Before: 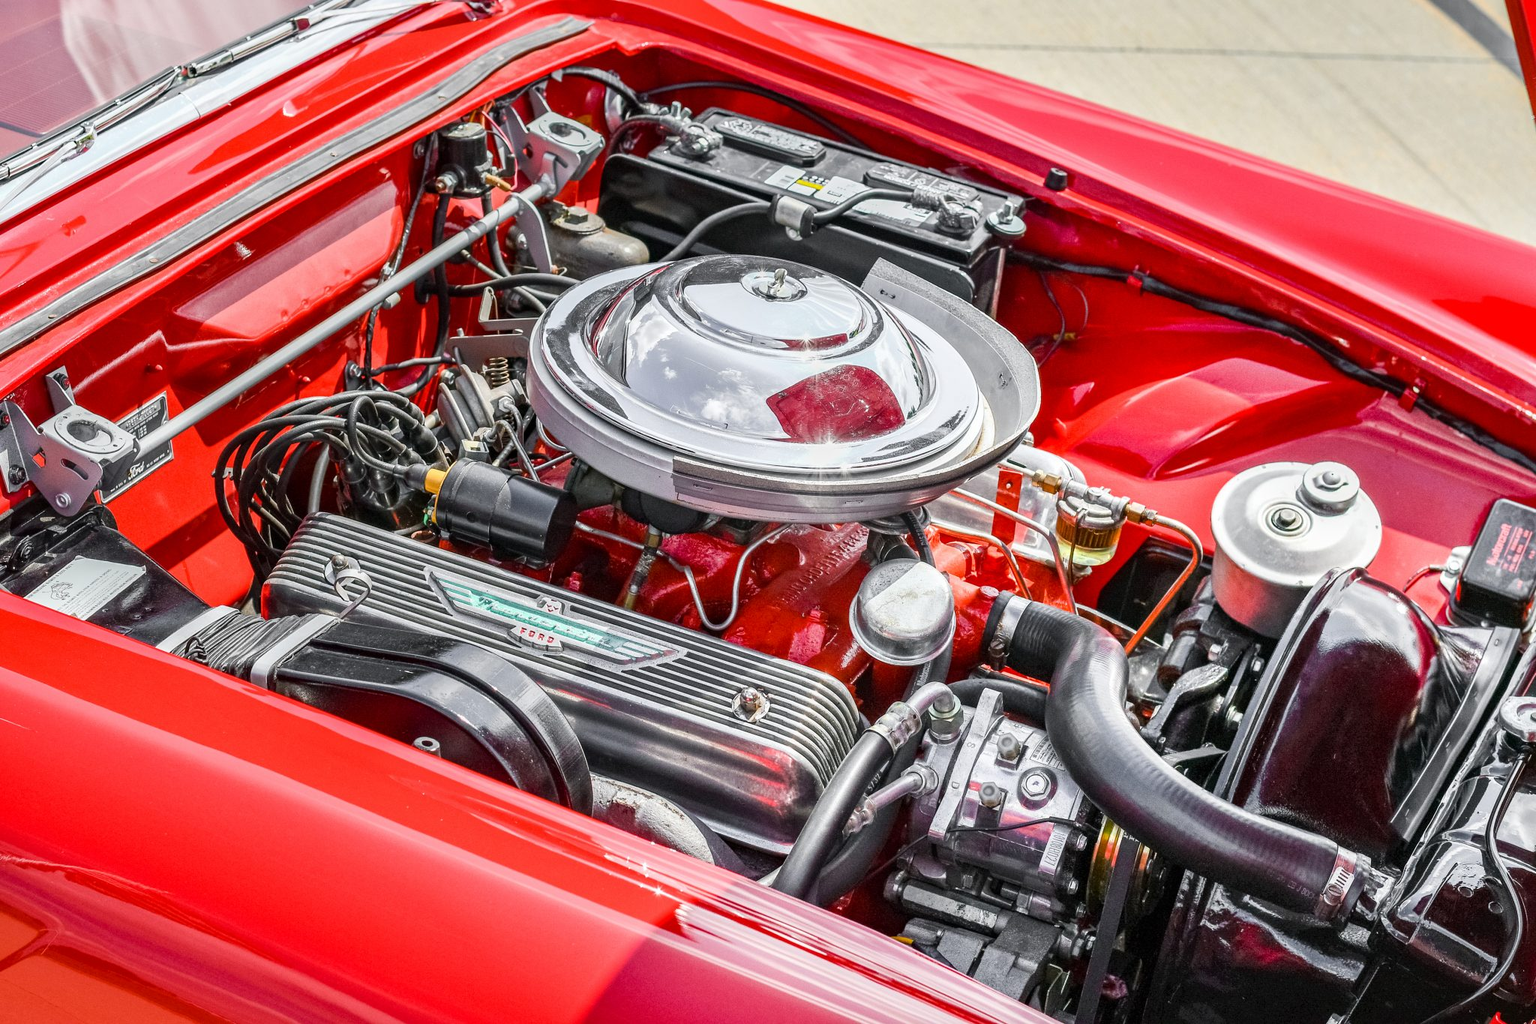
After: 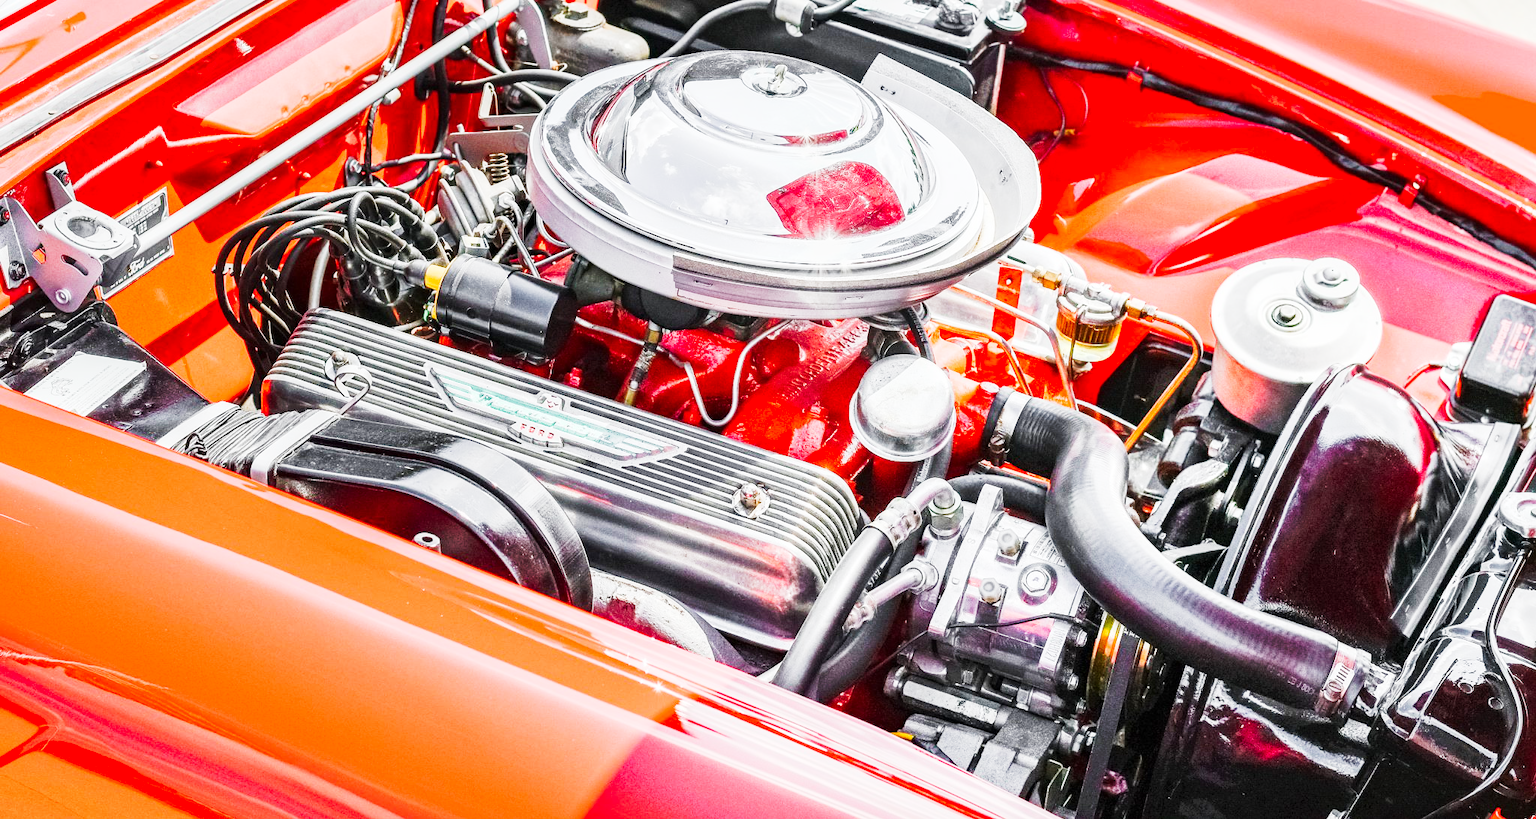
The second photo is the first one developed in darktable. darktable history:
crop and rotate: top 19.998%
tone curve: curves: ch0 [(0, 0) (0.003, 0.004) (0.011, 0.015) (0.025, 0.034) (0.044, 0.061) (0.069, 0.095) (0.1, 0.137) (0.136, 0.186) (0.177, 0.243) (0.224, 0.307) (0.277, 0.416) (0.335, 0.533) (0.399, 0.641) (0.468, 0.748) (0.543, 0.829) (0.623, 0.886) (0.709, 0.924) (0.801, 0.951) (0.898, 0.975) (1, 1)], preserve colors none
